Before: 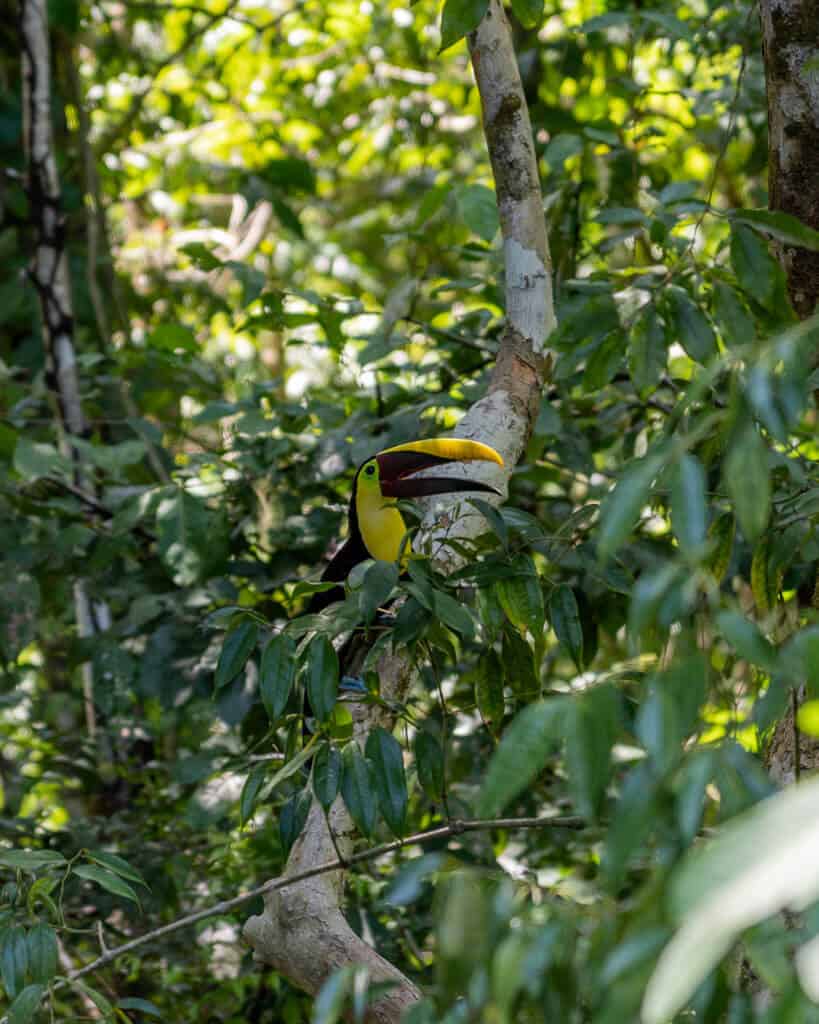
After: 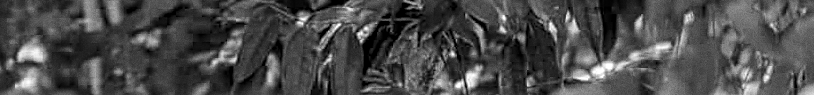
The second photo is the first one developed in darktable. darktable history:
local contrast: on, module defaults
contrast brightness saturation: saturation -1
rotate and perspective: rotation 0.679°, lens shift (horizontal) 0.136, crop left 0.009, crop right 0.991, crop top 0.078, crop bottom 0.95
grain: on, module defaults
sharpen: radius 2.531, amount 0.628
crop and rotate: top 59.084%, bottom 30.916%
color calibration: x 0.372, y 0.386, temperature 4283.97 K
white balance: red 1.042, blue 1.17
